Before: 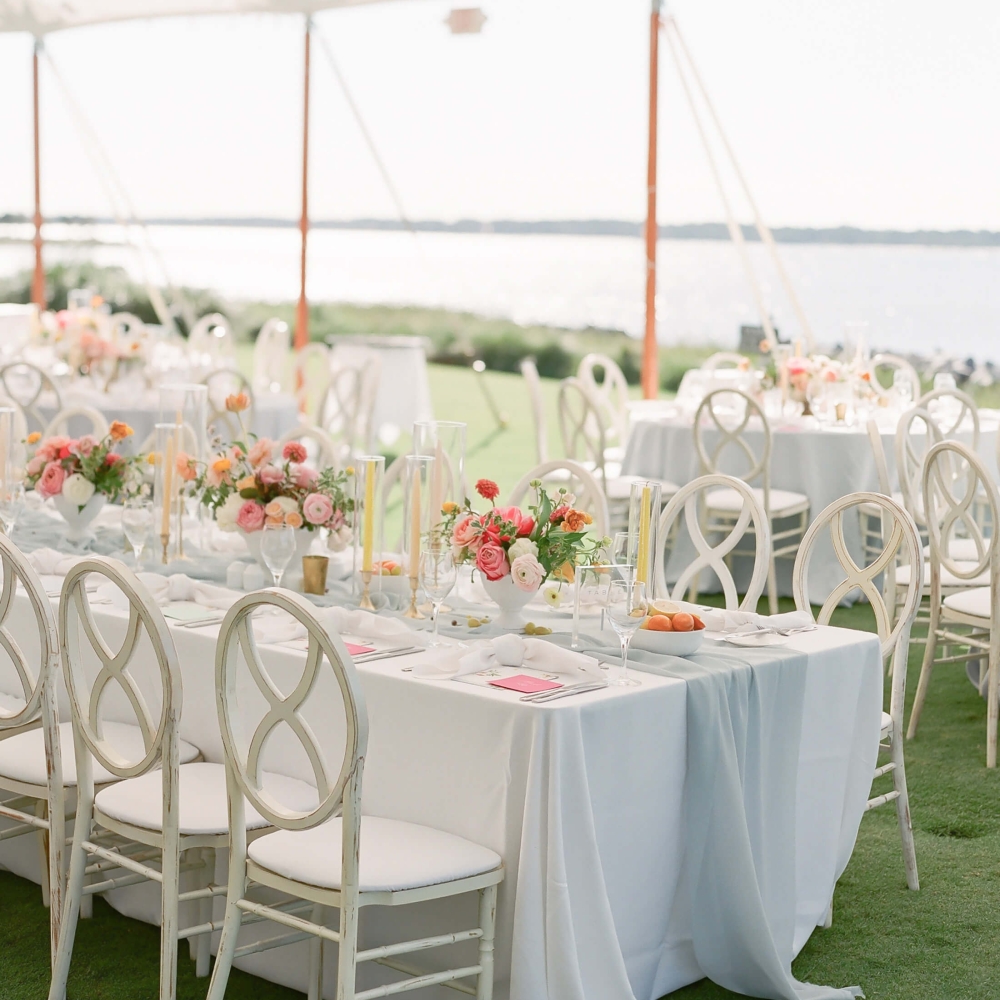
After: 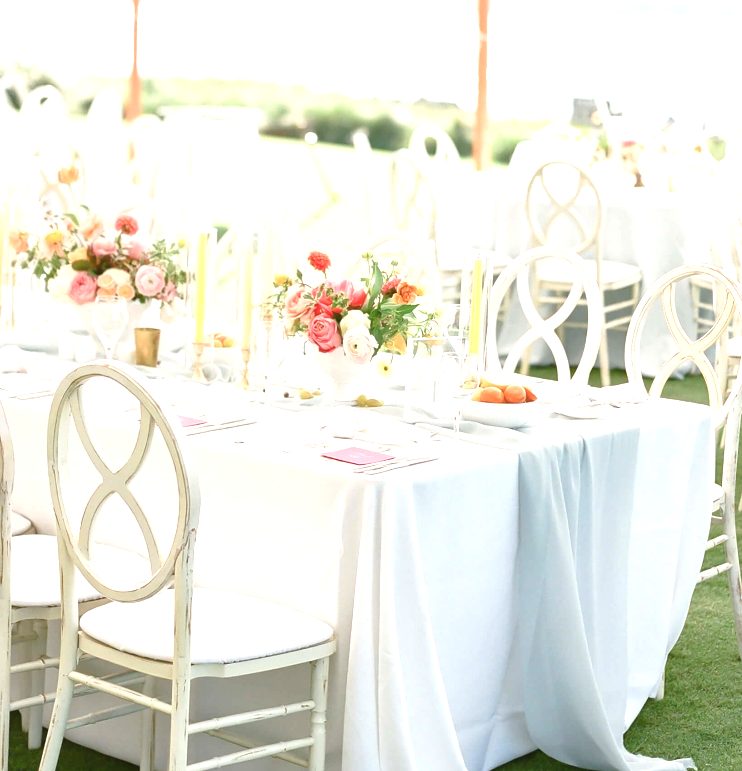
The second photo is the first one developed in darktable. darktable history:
crop: left 16.85%, top 22.887%, right 8.934%
exposure: black level correction 0, exposure 1.03 EV, compensate exposure bias true, compensate highlight preservation false
